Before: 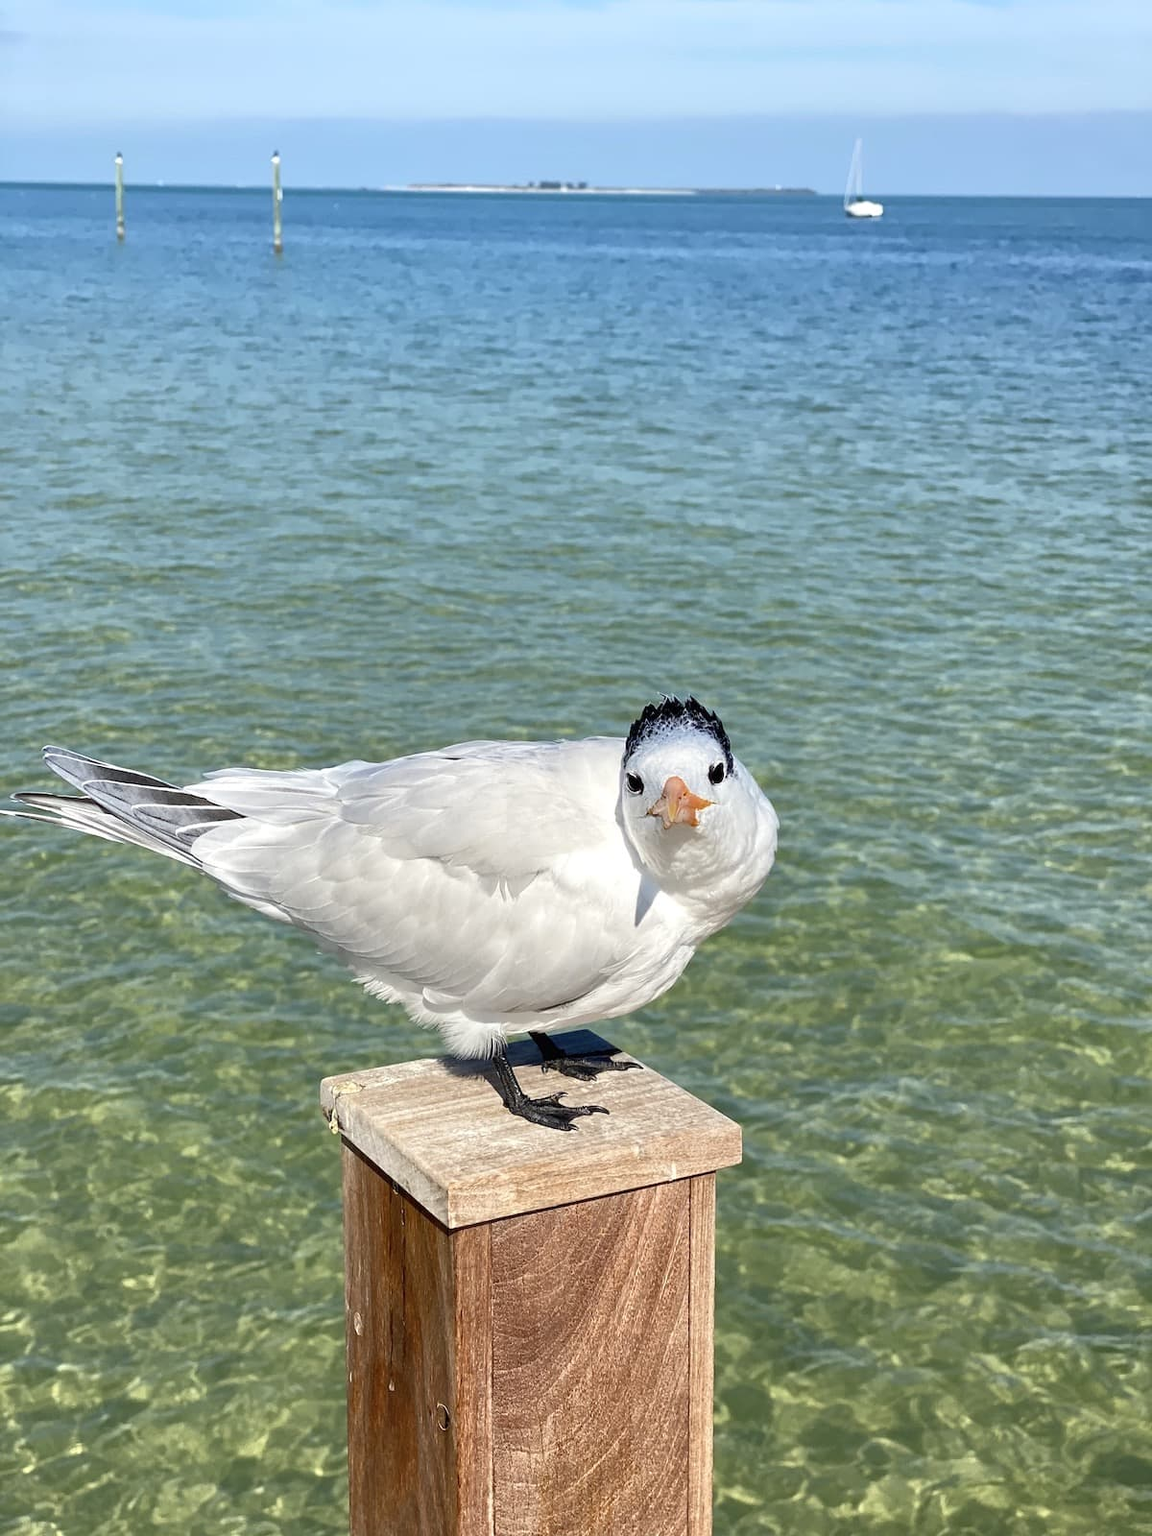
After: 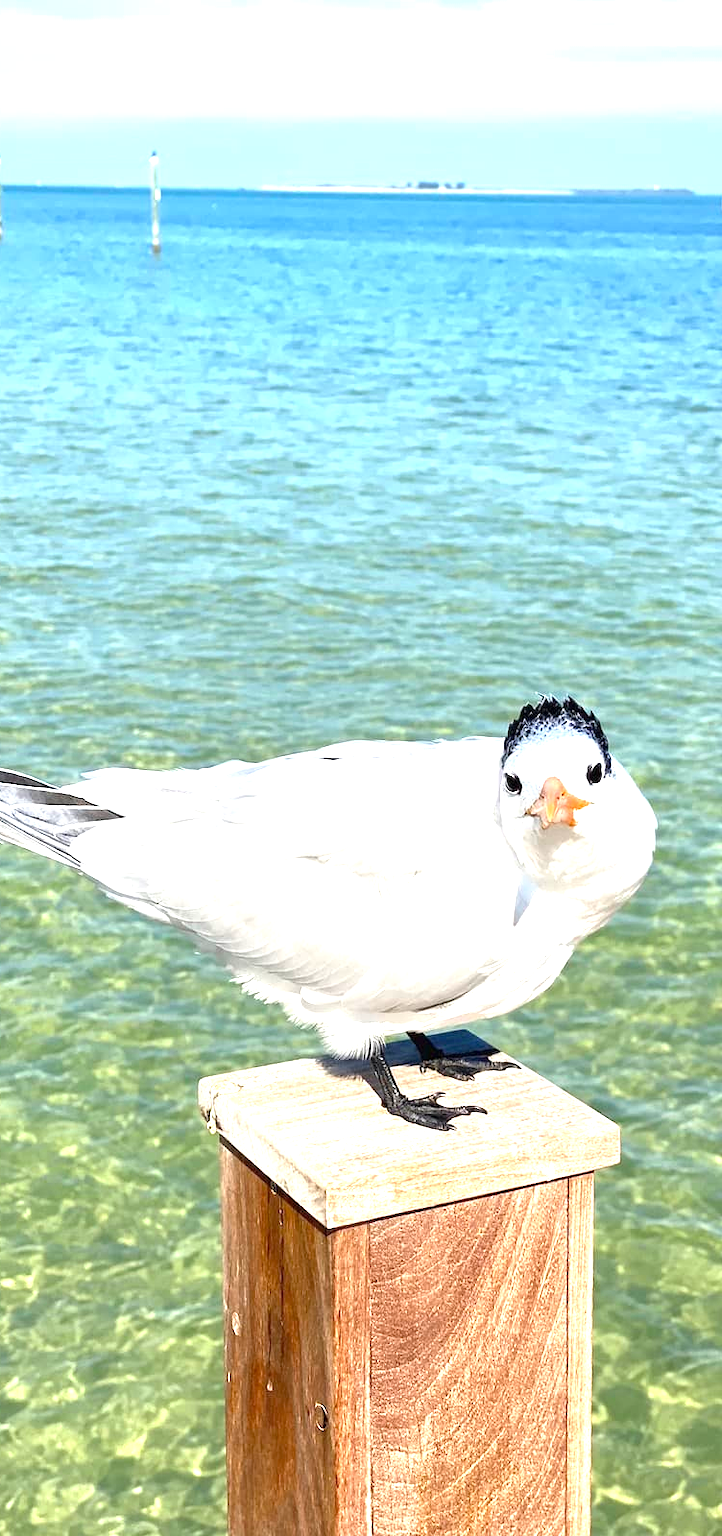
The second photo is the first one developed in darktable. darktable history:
crop: left 10.644%, right 26.528%
tone equalizer: on, module defaults
exposure: exposure 1.16 EV, compensate exposure bias true, compensate highlight preservation false
